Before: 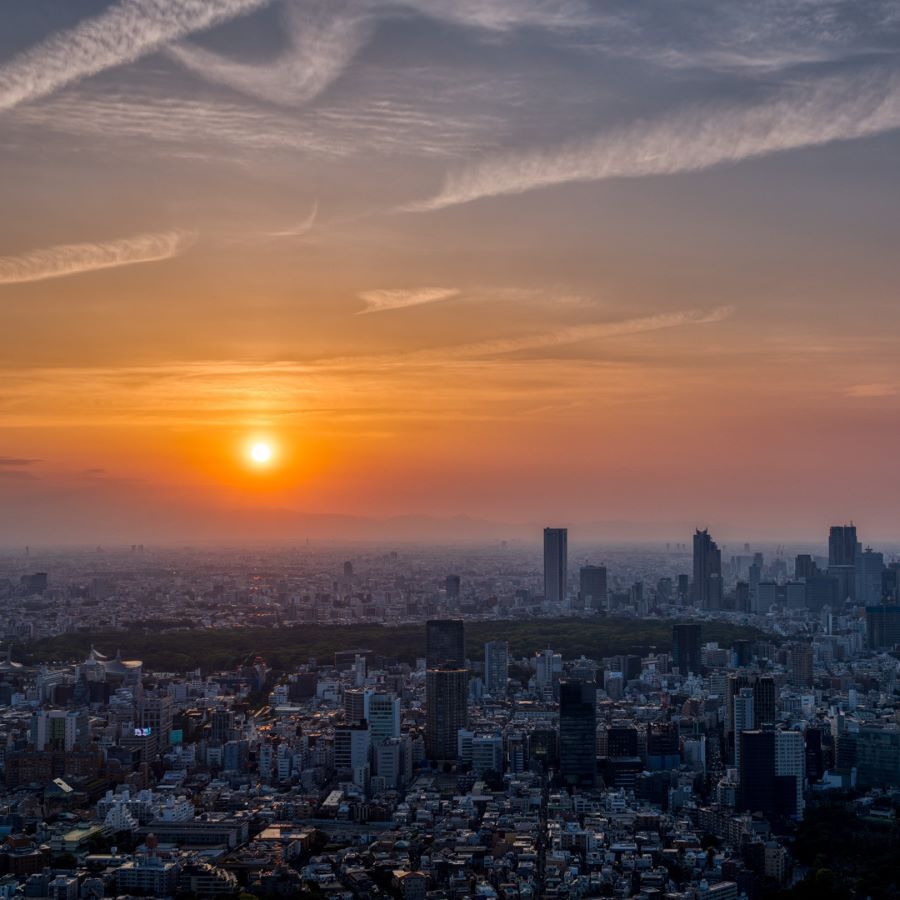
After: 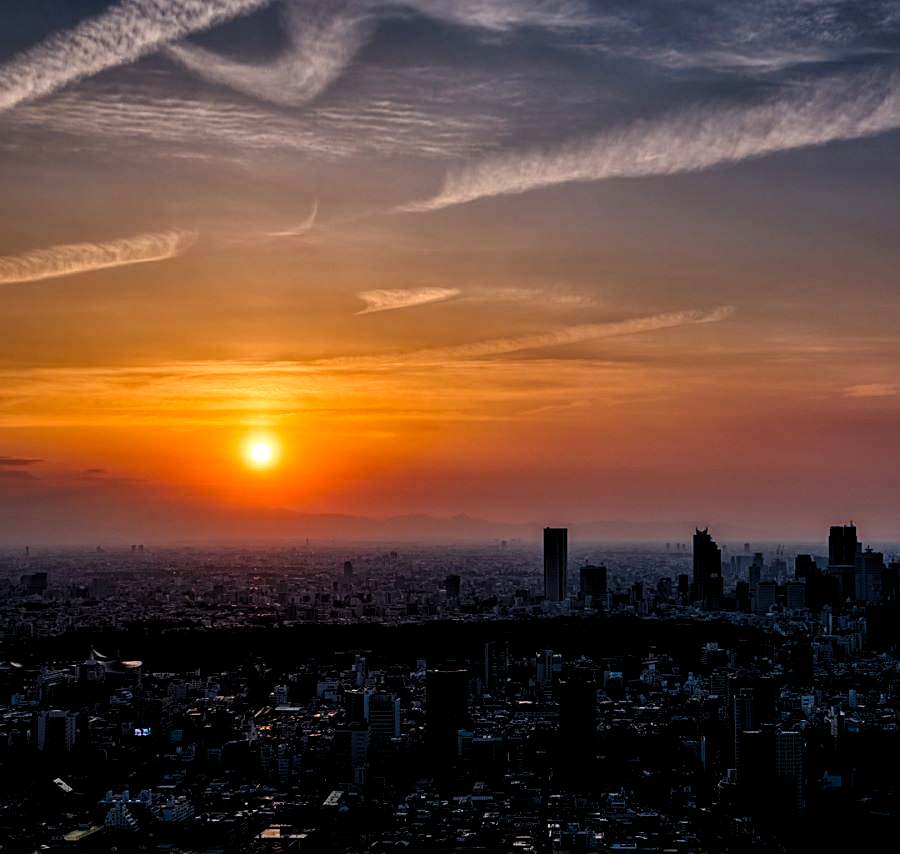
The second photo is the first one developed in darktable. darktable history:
levels: levels [0.073, 0.497, 0.972]
contrast brightness saturation: contrast 0.217, brightness -0.186, saturation 0.237
sharpen: on, module defaults
crop and rotate: top 0.009%, bottom 5.028%
